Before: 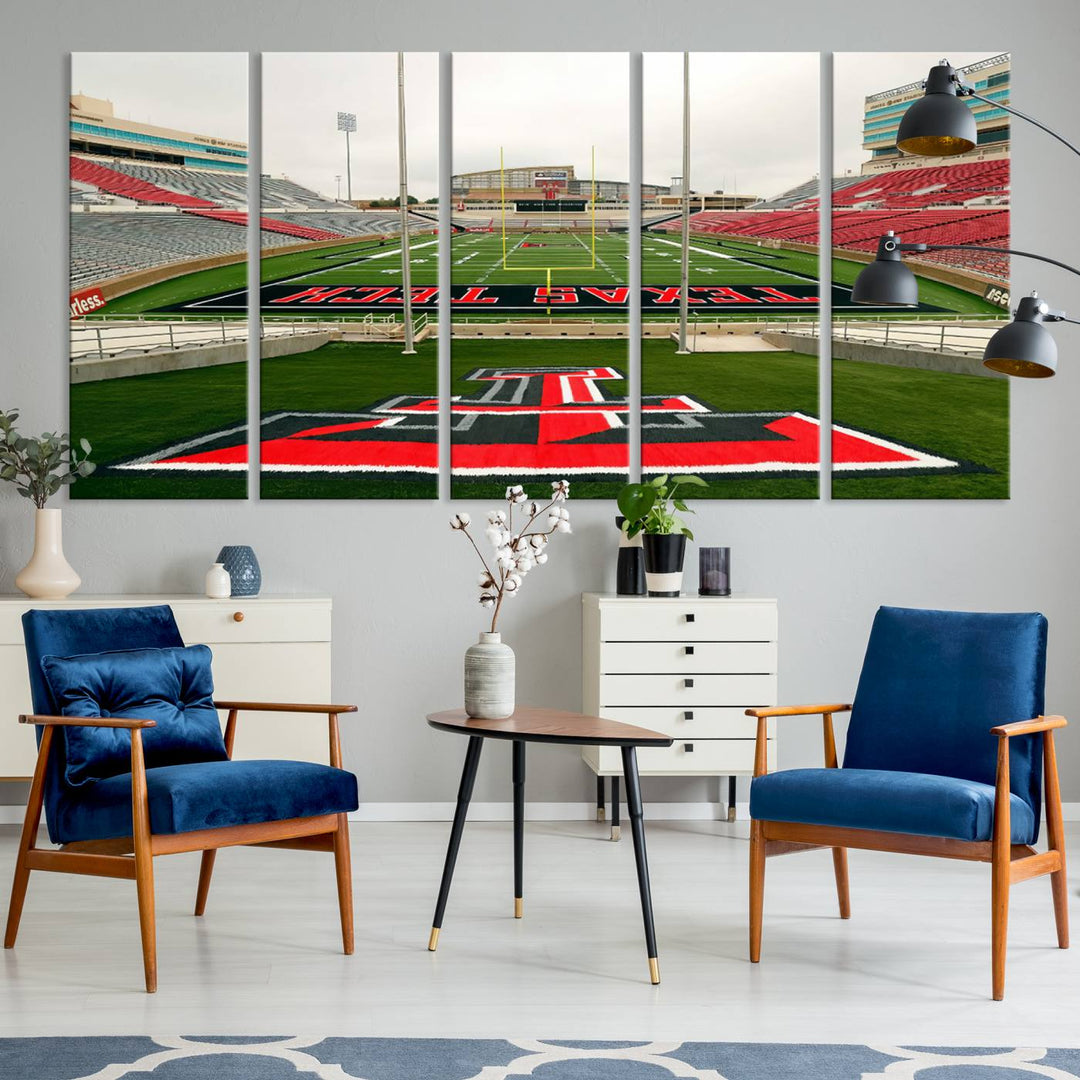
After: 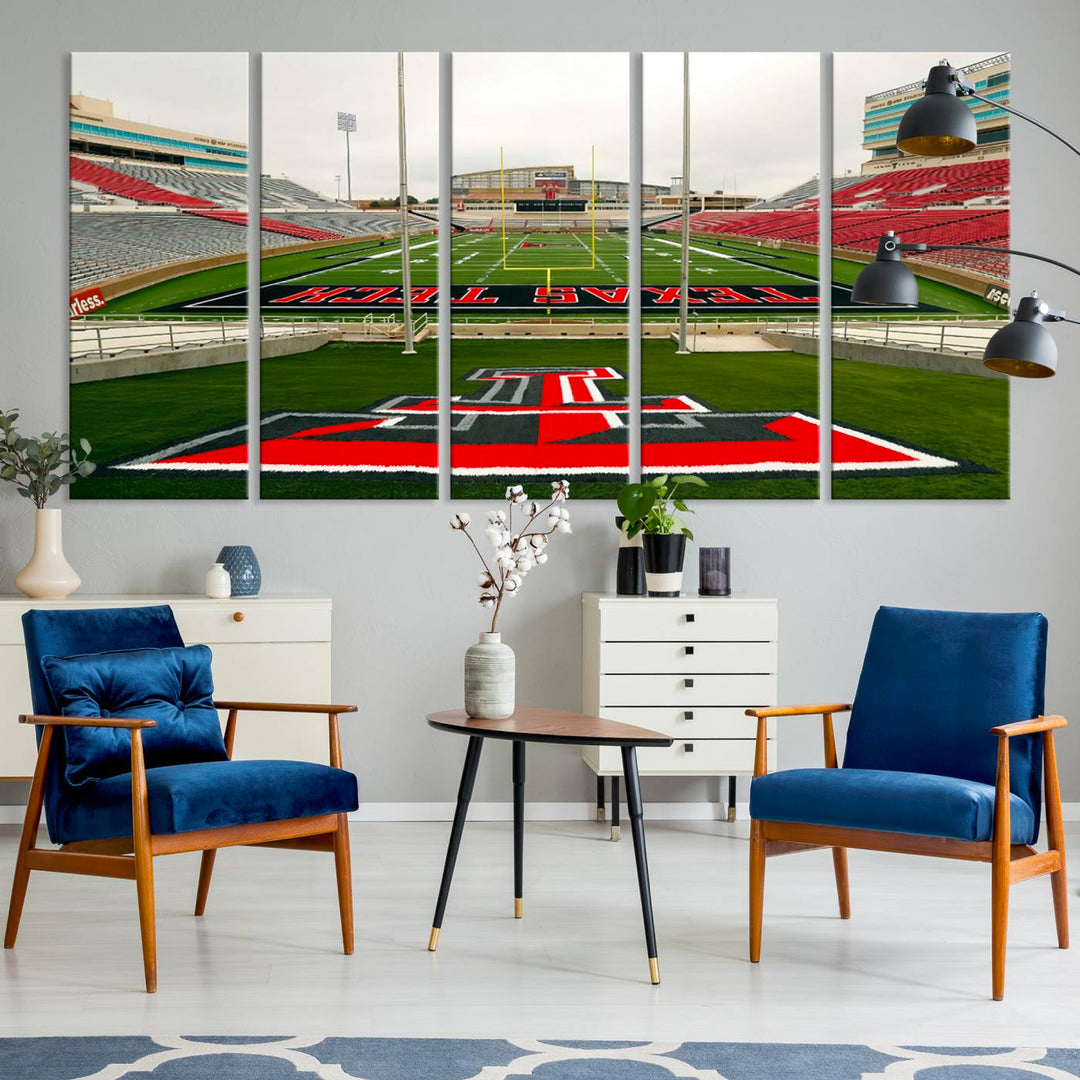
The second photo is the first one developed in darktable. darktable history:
tone equalizer: on, module defaults
color balance rgb: shadows fall-off 101%, linear chroma grading › mid-tones 7.63%, perceptual saturation grading › mid-tones 11.68%, mask middle-gray fulcrum 22.45%, global vibrance 10.11%, saturation formula JzAzBz (2021)
